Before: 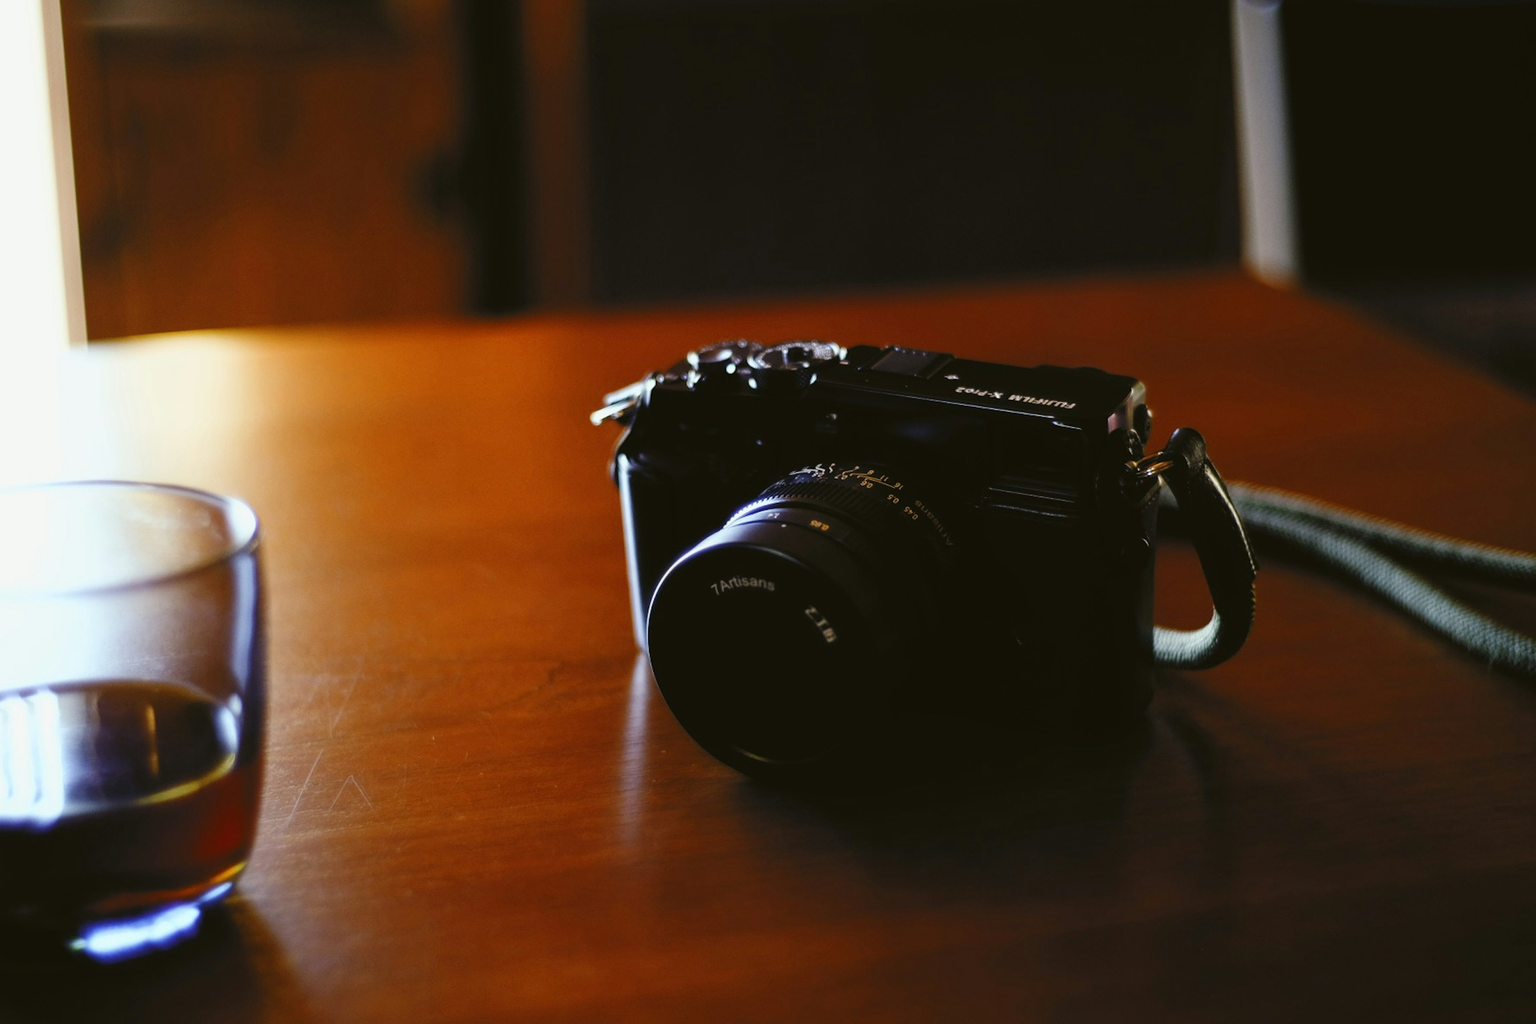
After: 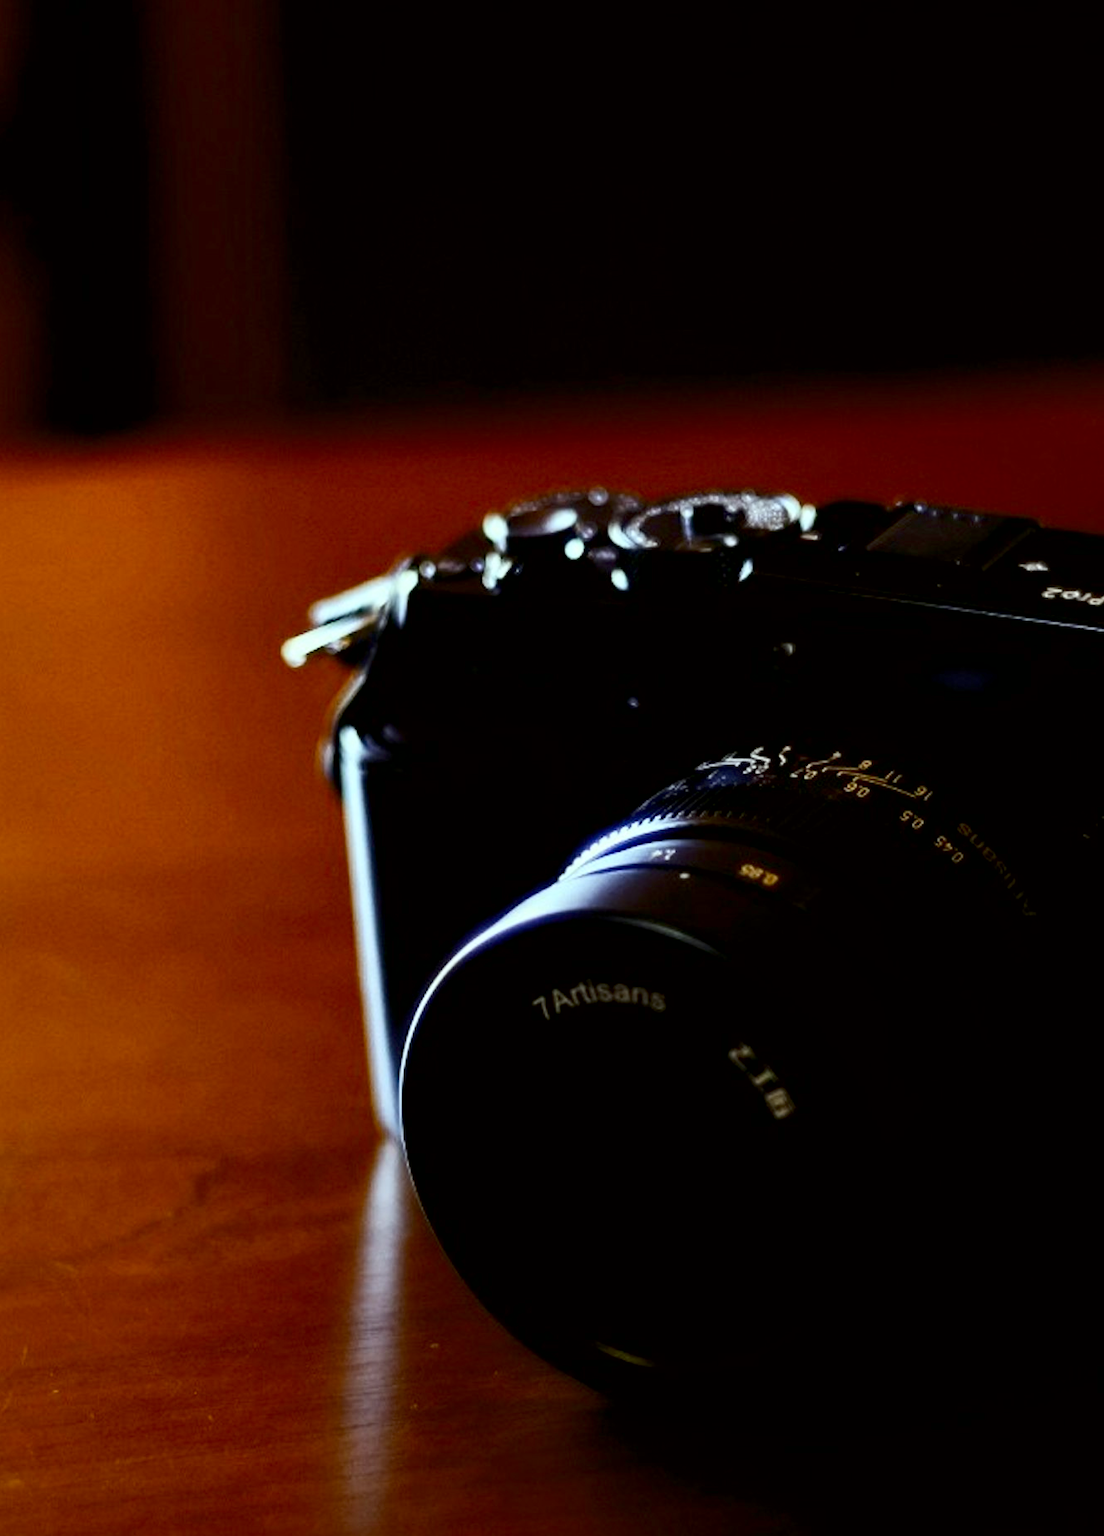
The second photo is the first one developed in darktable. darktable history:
contrast brightness saturation: contrast 0.216
crop and rotate: left 29.62%, top 10.26%, right 35.81%, bottom 17.628%
exposure: black level correction 0.01, exposure 0.016 EV, compensate exposure bias true, compensate highlight preservation false
color correction: highlights a* -6.37, highlights b* 0.577
